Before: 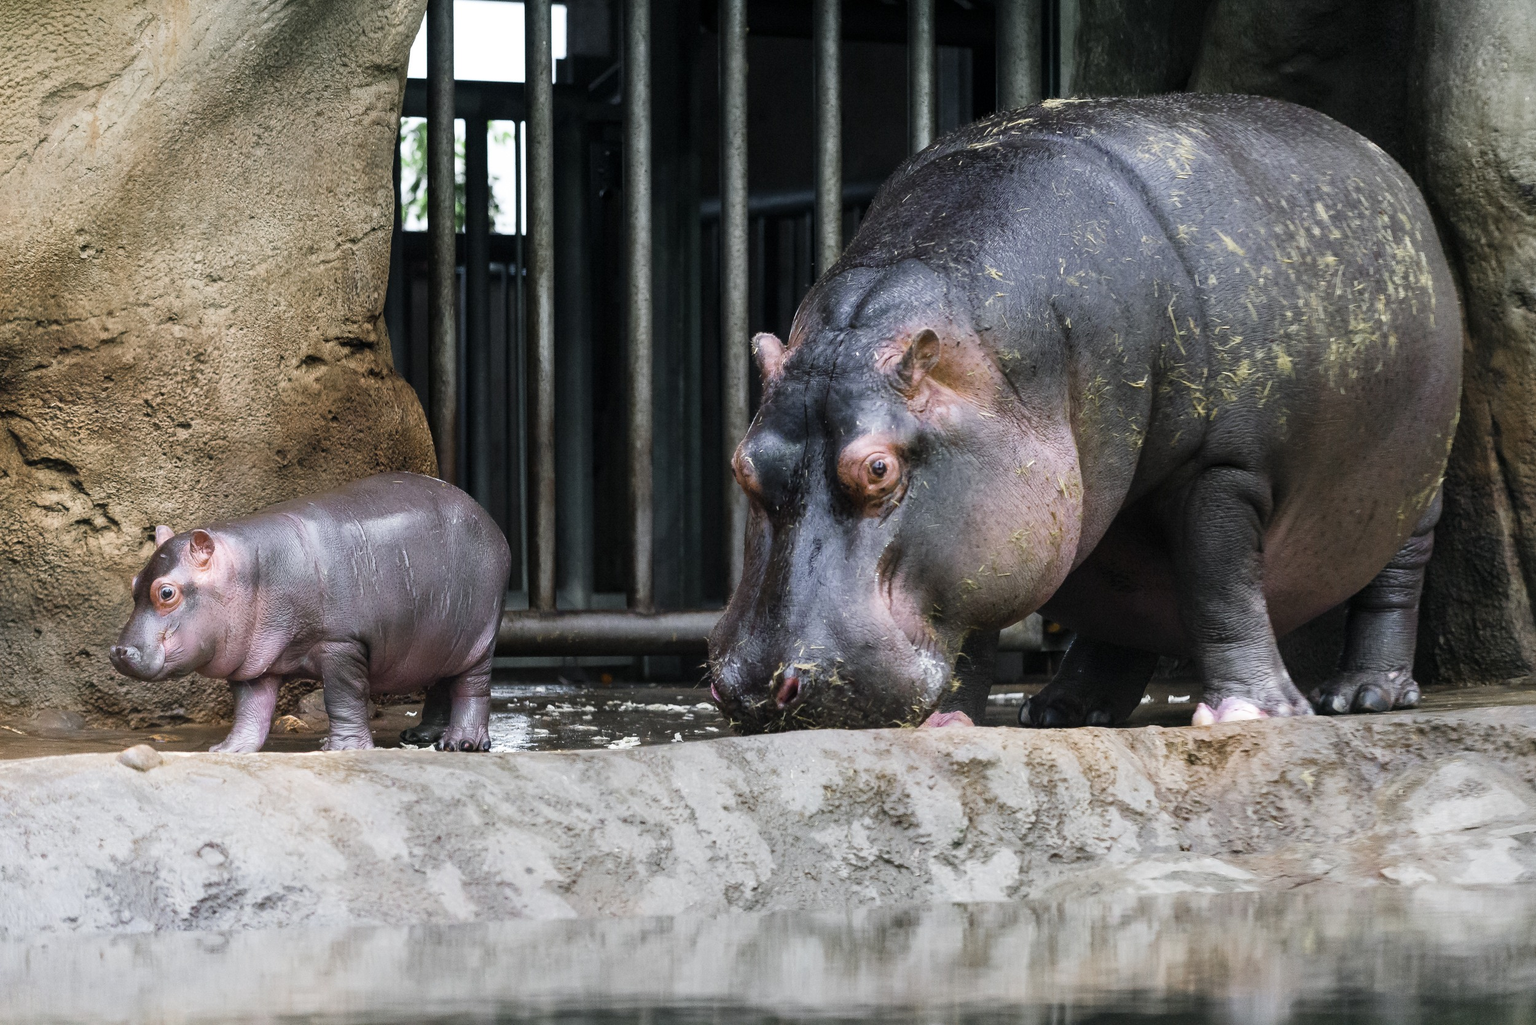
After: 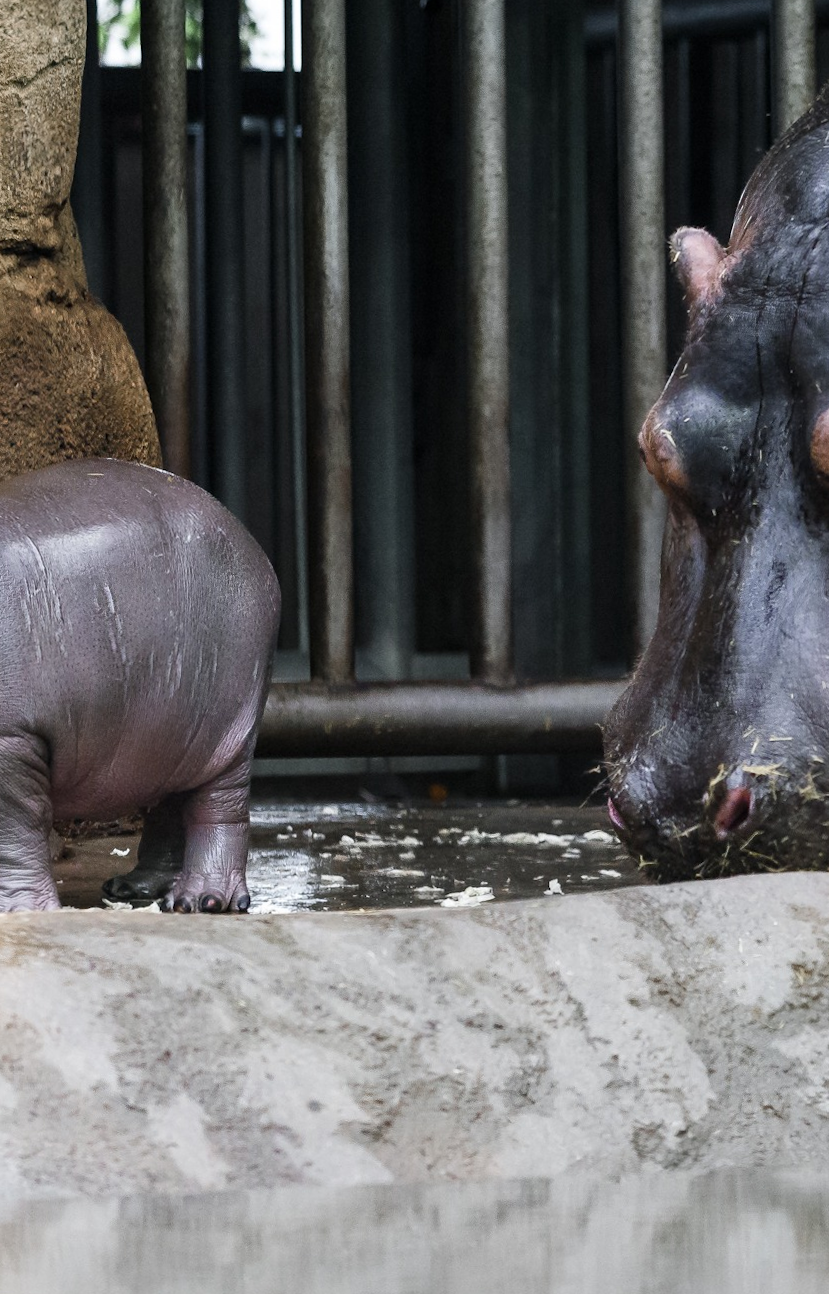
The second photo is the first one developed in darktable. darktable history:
crop and rotate: left 21.77%, top 18.528%, right 44.676%, bottom 2.997%
rotate and perspective: rotation -0.45°, automatic cropping original format, crop left 0.008, crop right 0.992, crop top 0.012, crop bottom 0.988
